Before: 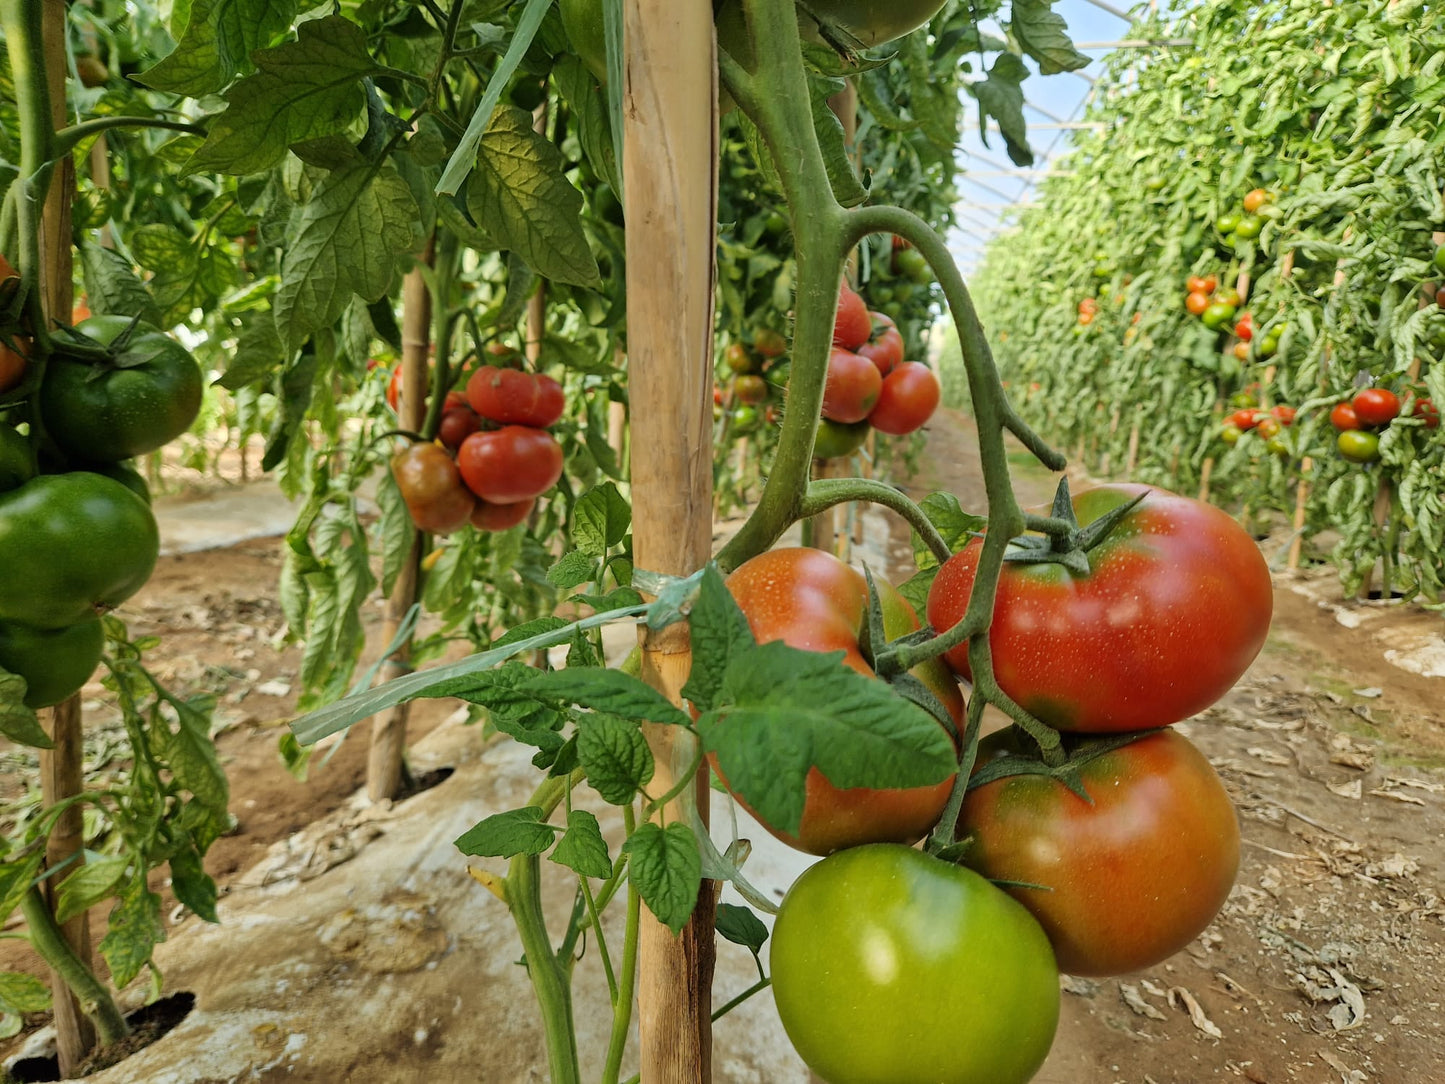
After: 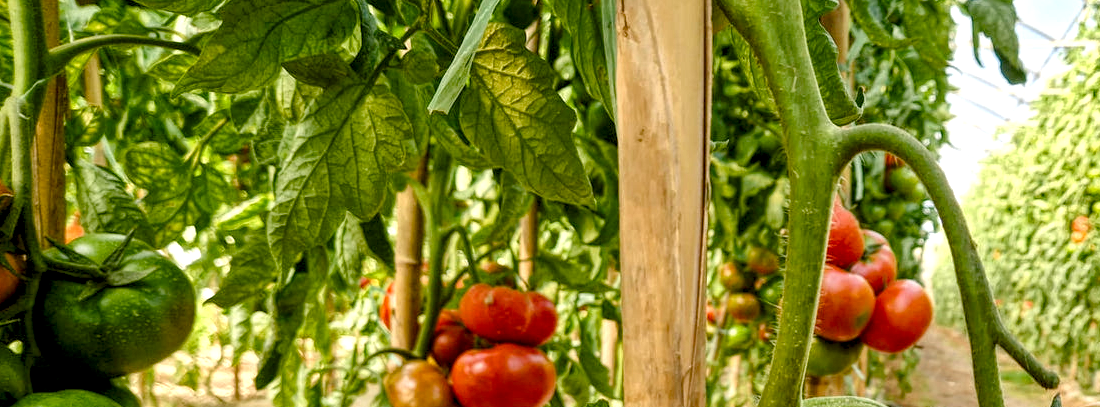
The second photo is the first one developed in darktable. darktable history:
crop: left 0.509%, top 7.632%, right 23.346%, bottom 54.77%
color balance rgb: power › chroma 0.279%, power › hue 23.99°, highlights gain › chroma 1.696%, highlights gain › hue 57.3°, perceptual saturation grading › global saturation 20%, perceptual saturation grading › highlights -24.831%, perceptual saturation grading › shadows 49.25%, contrast -9.861%
exposure: black level correction 0.002, exposure 0.672 EV, compensate exposure bias true, compensate highlight preservation false
contrast brightness saturation: contrast -0.01, brightness -0.006, saturation 0.031
local contrast: highlights 101%, shadows 98%, detail 201%, midtone range 0.2
